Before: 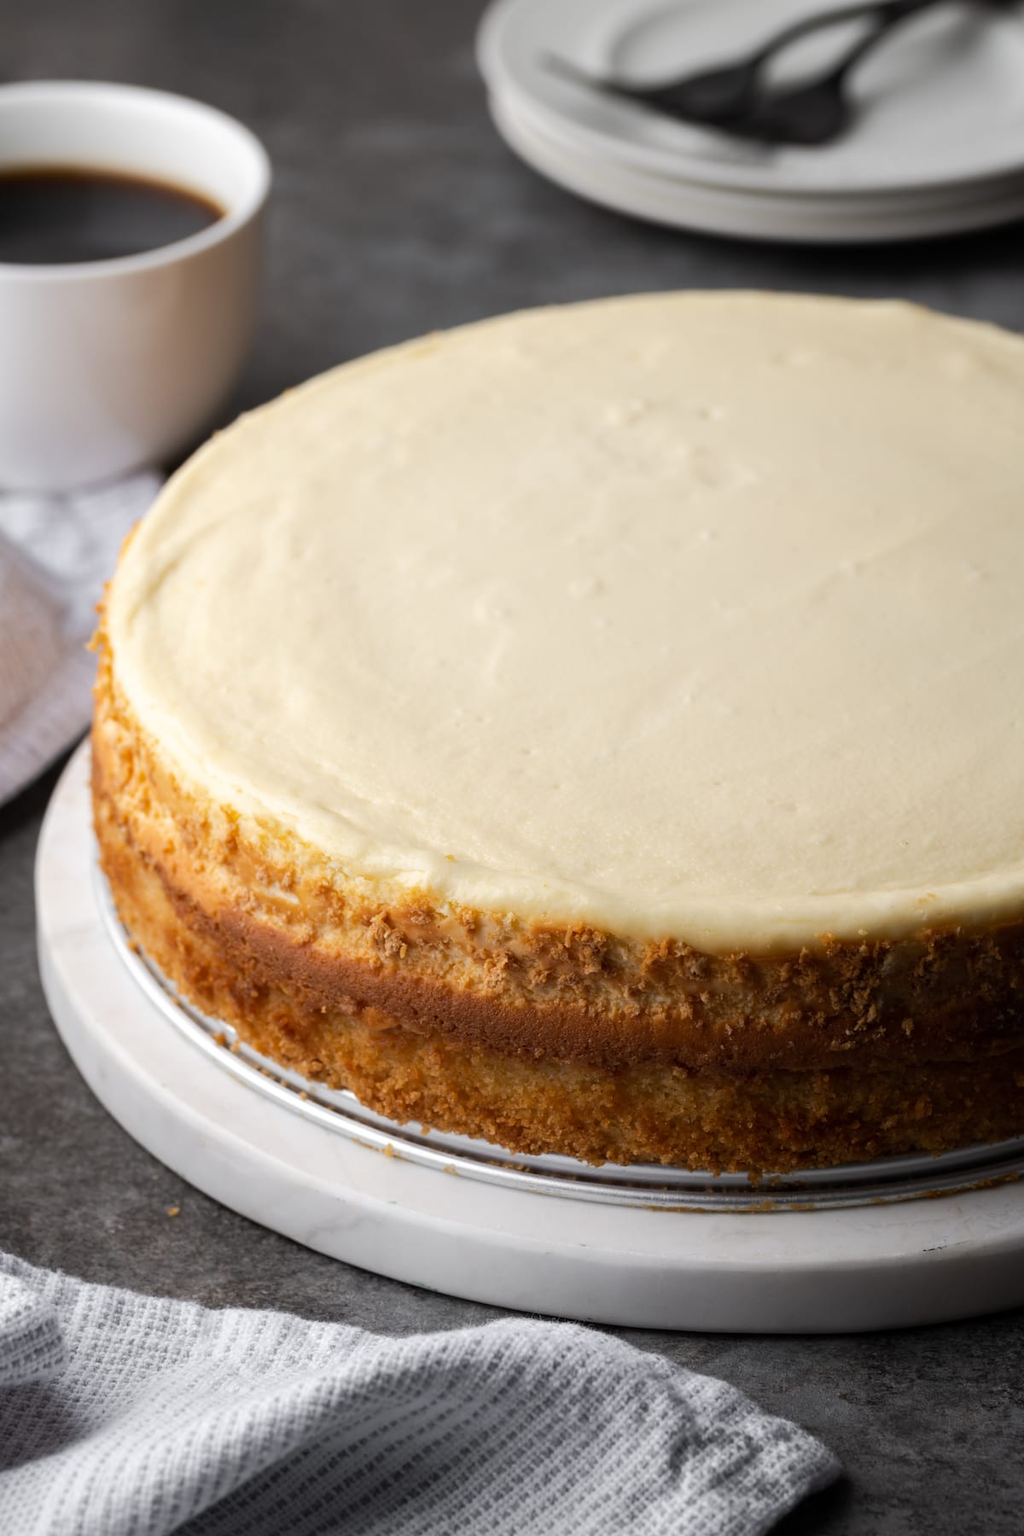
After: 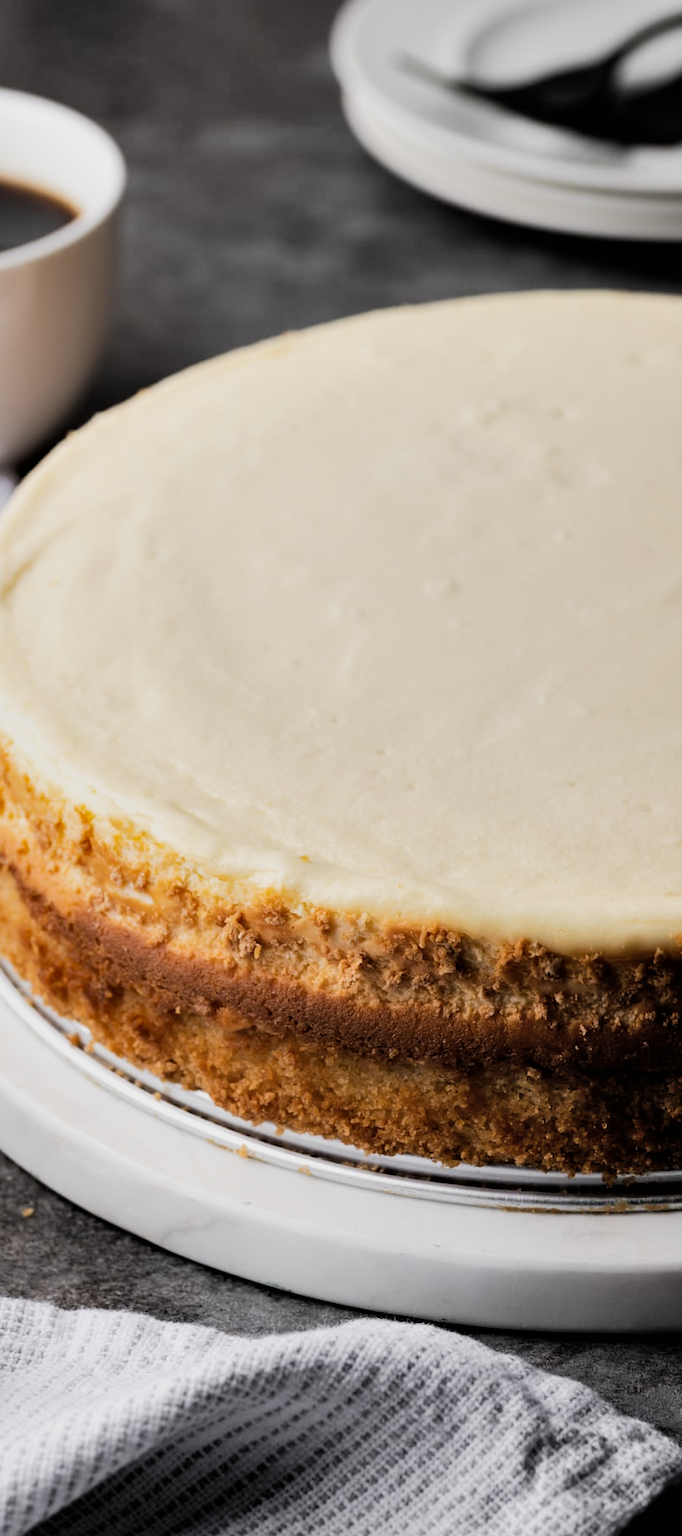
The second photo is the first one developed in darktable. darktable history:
crop and rotate: left 14.3%, right 19.099%
exposure: exposure 0.203 EV, compensate highlight preservation false
contrast brightness saturation: saturation -0.058
shadows and highlights: shadows 59.23, soften with gaussian
filmic rgb: black relative exposure -5.02 EV, white relative exposure 3.95 EV, threshold 2.97 EV, hardness 2.89, contrast 1.388, highlights saturation mix -19.63%, enable highlight reconstruction true
